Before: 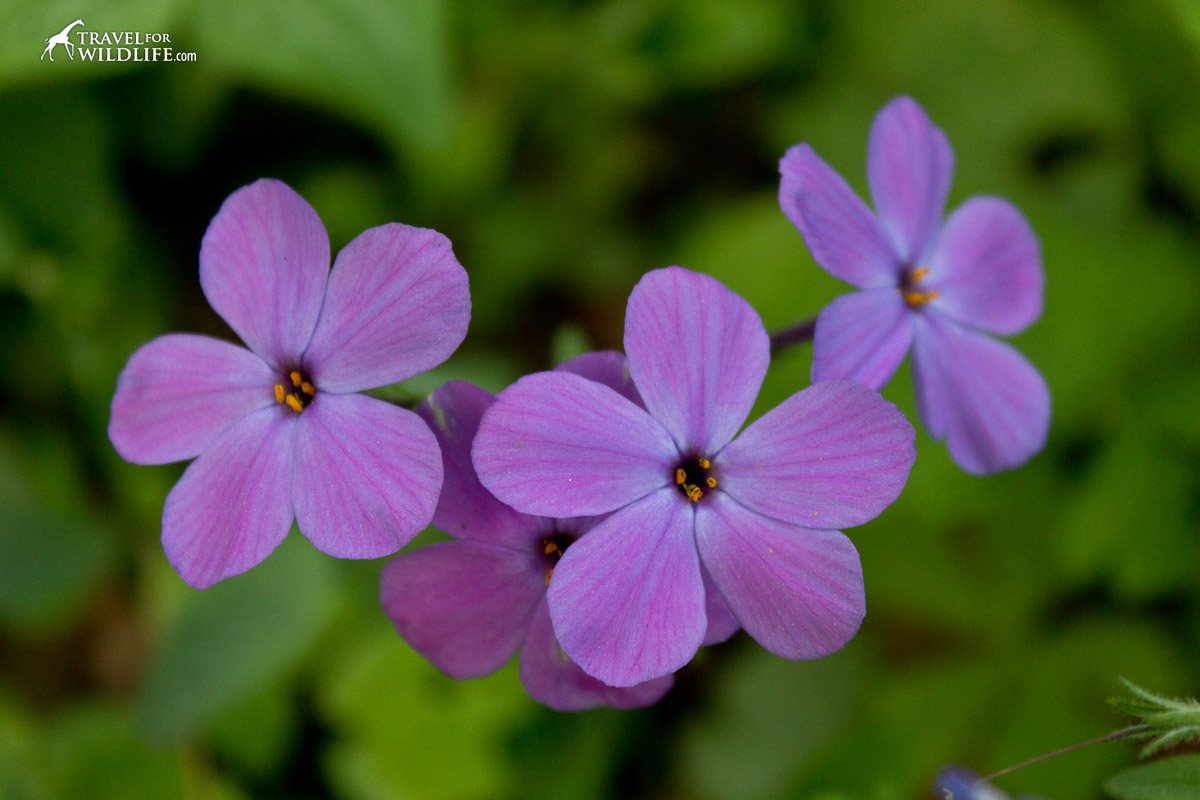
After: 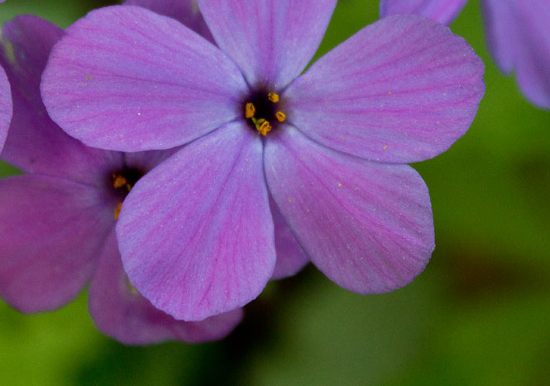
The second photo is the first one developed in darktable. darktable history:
tone equalizer: -8 EV -1.84 EV, -7 EV -1.16 EV, -6 EV -1.62 EV, smoothing diameter 25%, edges refinement/feathering 10, preserve details guided filter
crop: left 35.976%, top 45.819%, right 18.162%, bottom 5.807%
